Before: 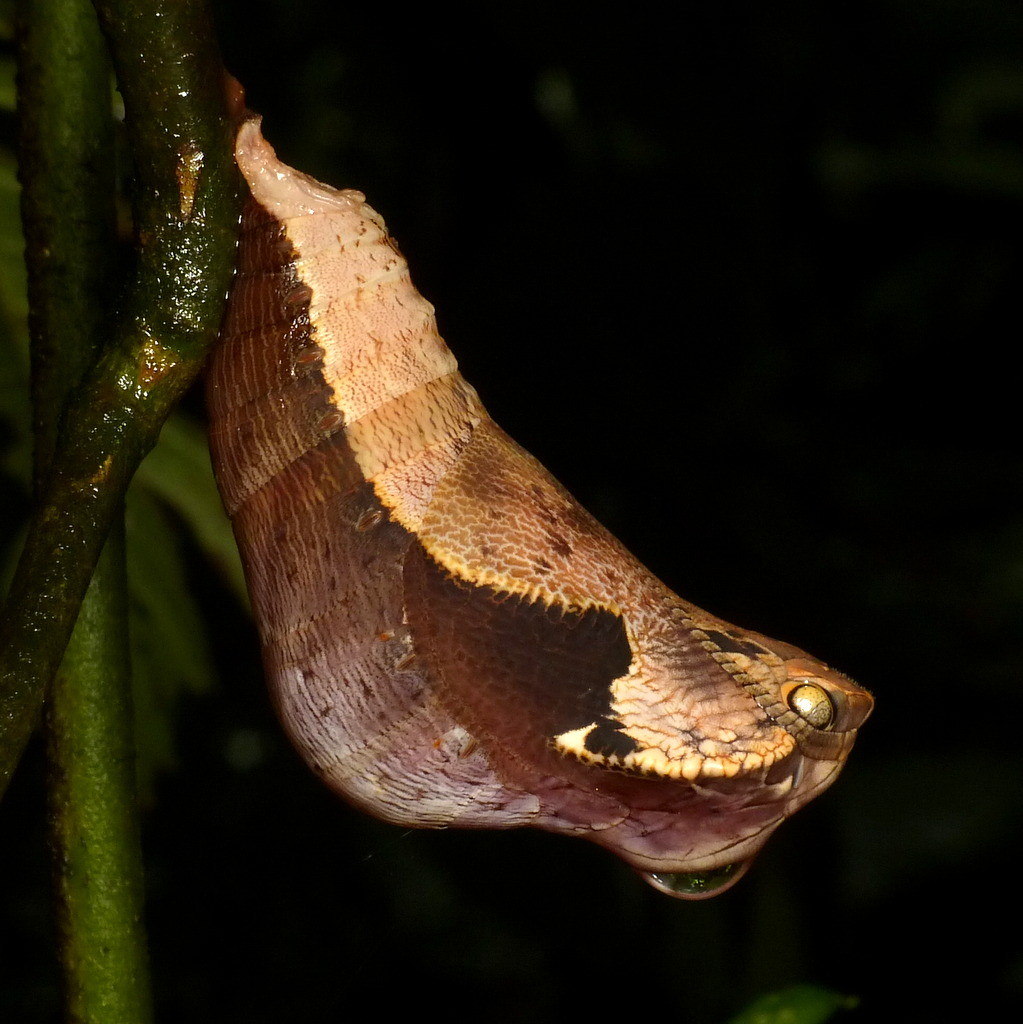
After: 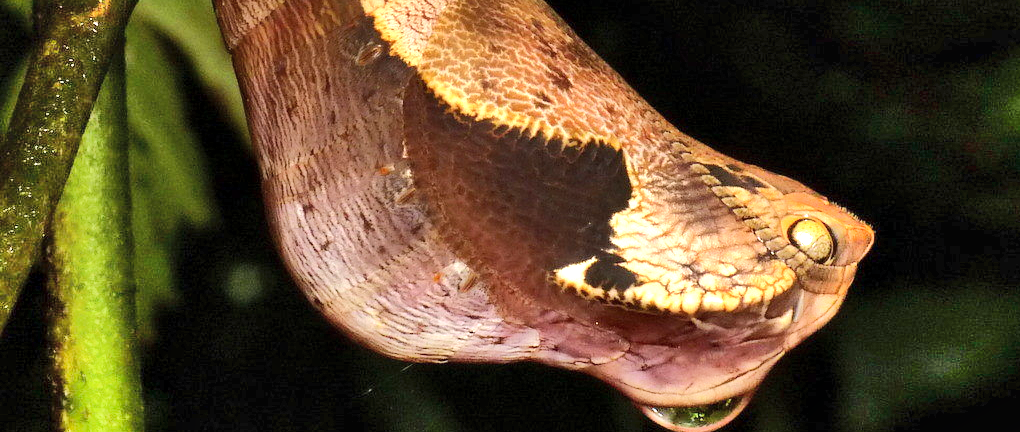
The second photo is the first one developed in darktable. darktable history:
shadows and highlights: shadows 75, highlights -25, soften with gaussian
exposure: black level correction 0, exposure 0.7 EV, compensate exposure bias true, compensate highlight preservation false
crop: top 45.551%, bottom 12.262%
contrast equalizer: octaves 7, y [[0.6 ×6], [0.55 ×6], [0 ×6], [0 ×6], [0 ×6]], mix 0.15
